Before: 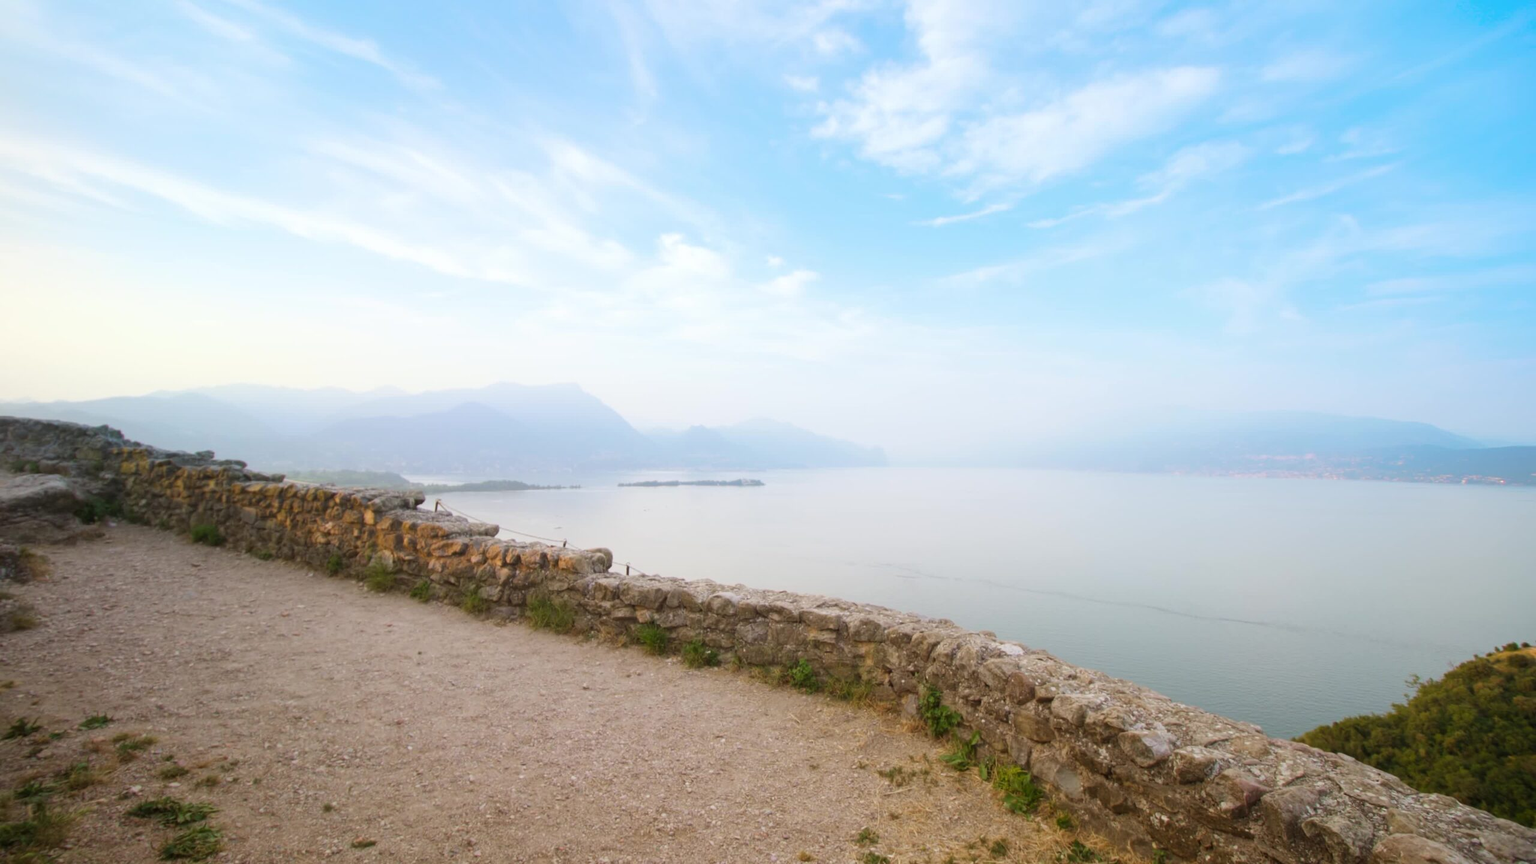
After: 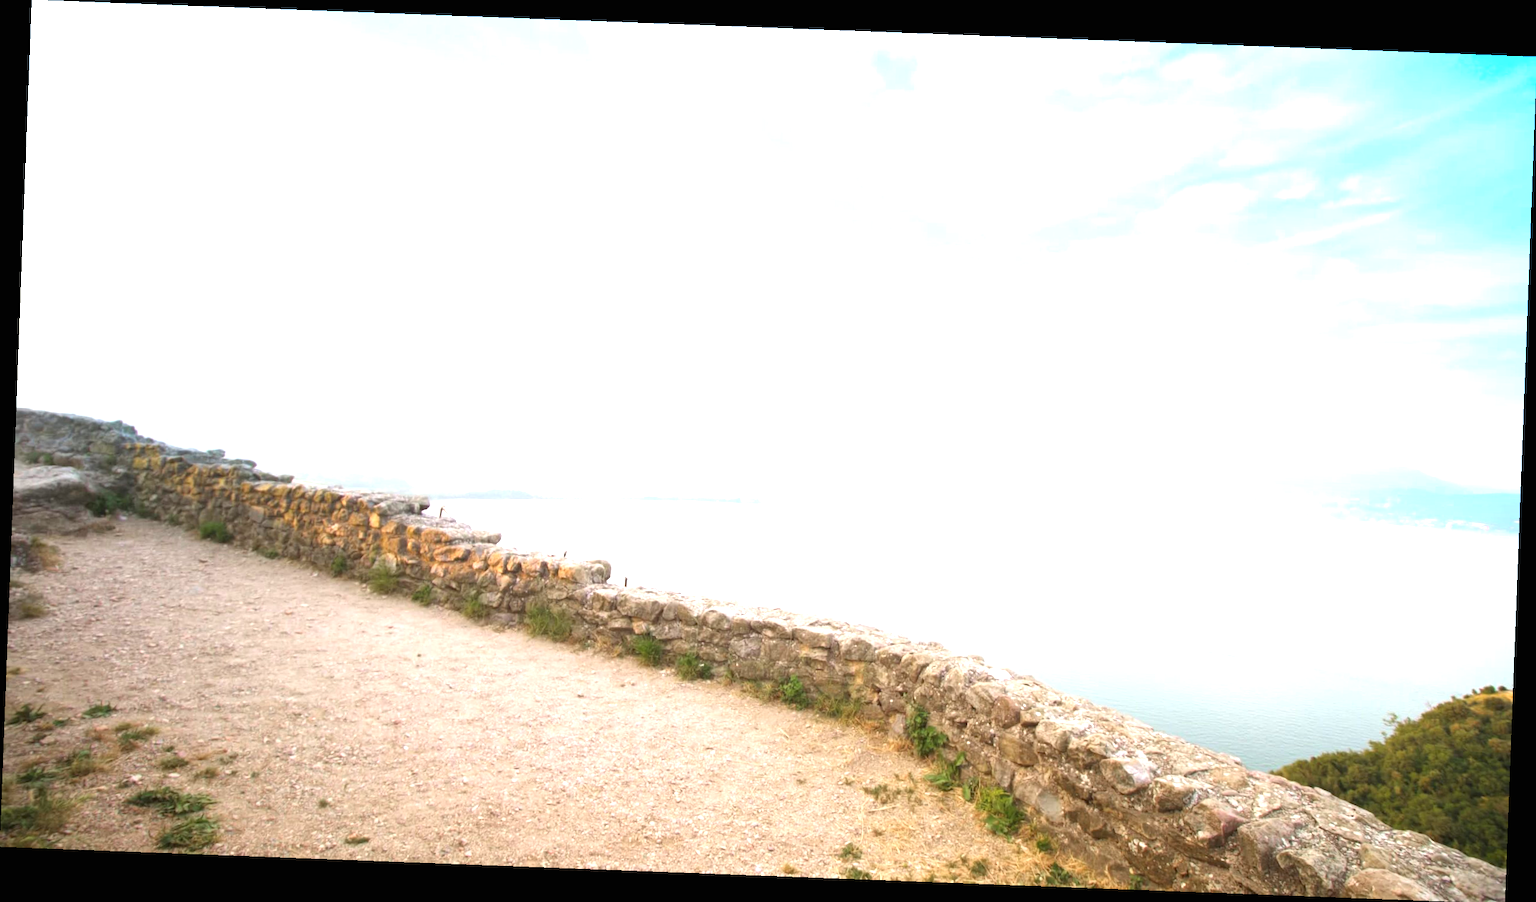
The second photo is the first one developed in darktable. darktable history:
exposure: black level correction 0, exposure 1.45 EV, compensate exposure bias true, compensate highlight preservation false
rotate and perspective: rotation 2.17°, automatic cropping off
color zones: curves: ch0 [(0, 0.5) (0.143, 0.5) (0.286, 0.456) (0.429, 0.5) (0.571, 0.5) (0.714, 0.5) (0.857, 0.5) (1, 0.5)]; ch1 [(0, 0.5) (0.143, 0.5) (0.286, 0.422) (0.429, 0.5) (0.571, 0.5) (0.714, 0.5) (0.857, 0.5) (1, 0.5)]
